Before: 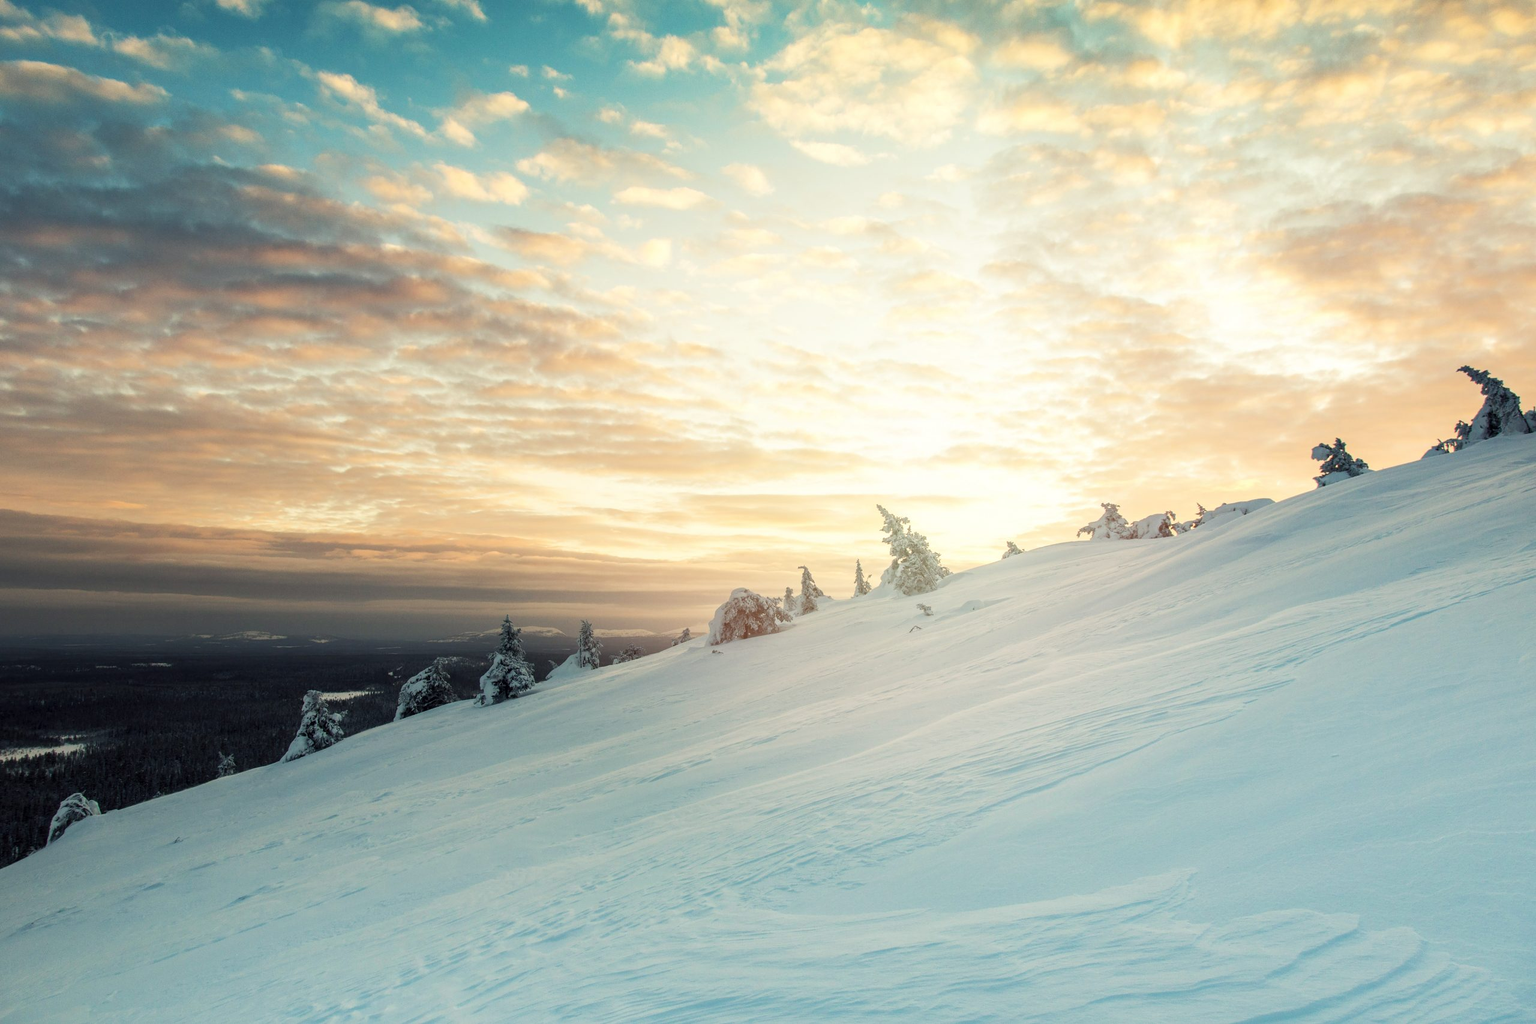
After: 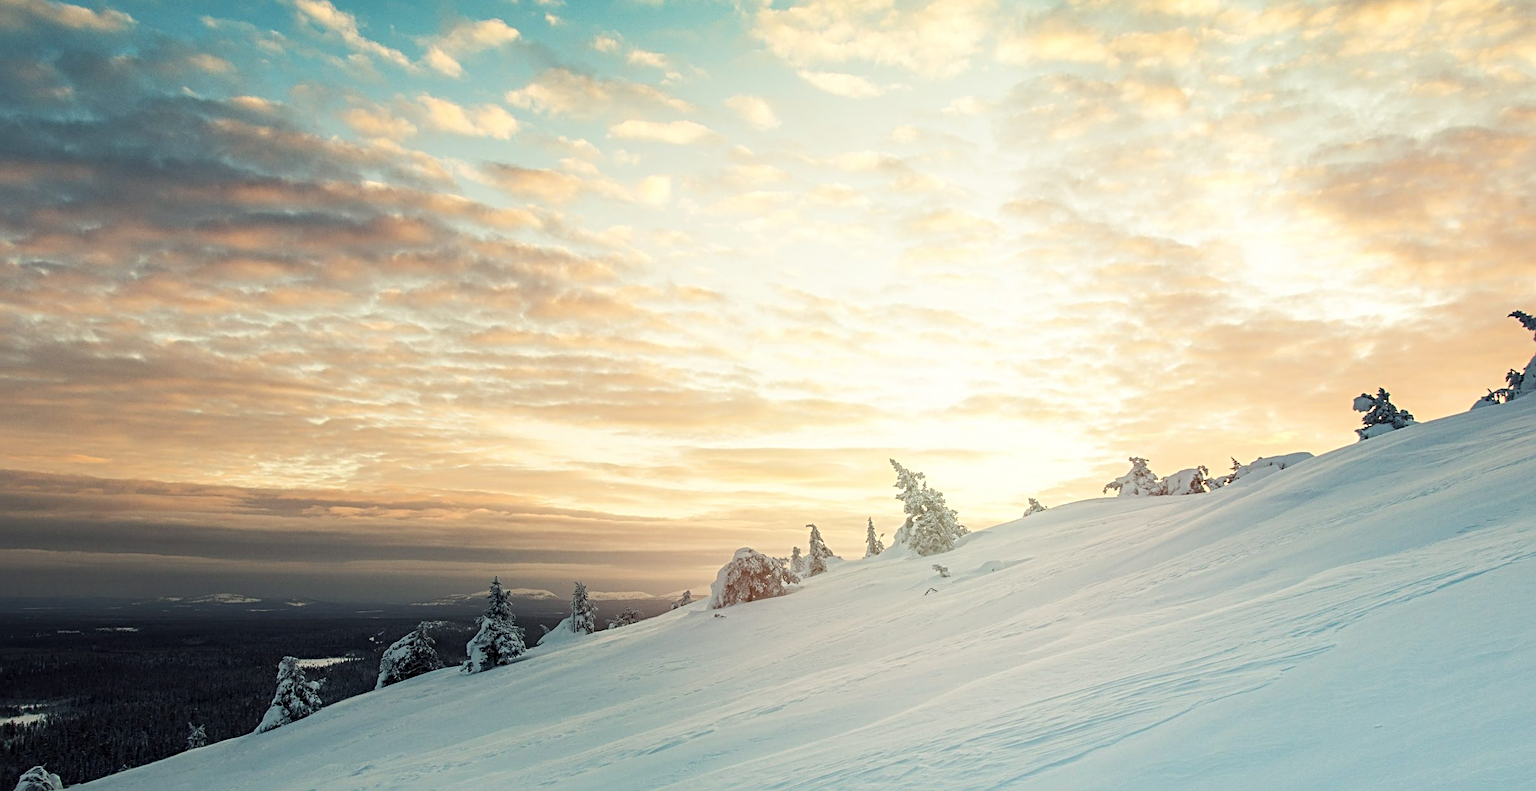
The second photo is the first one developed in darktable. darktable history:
sharpen: radius 4
crop: left 2.737%, top 7.287%, right 3.421%, bottom 20.179%
